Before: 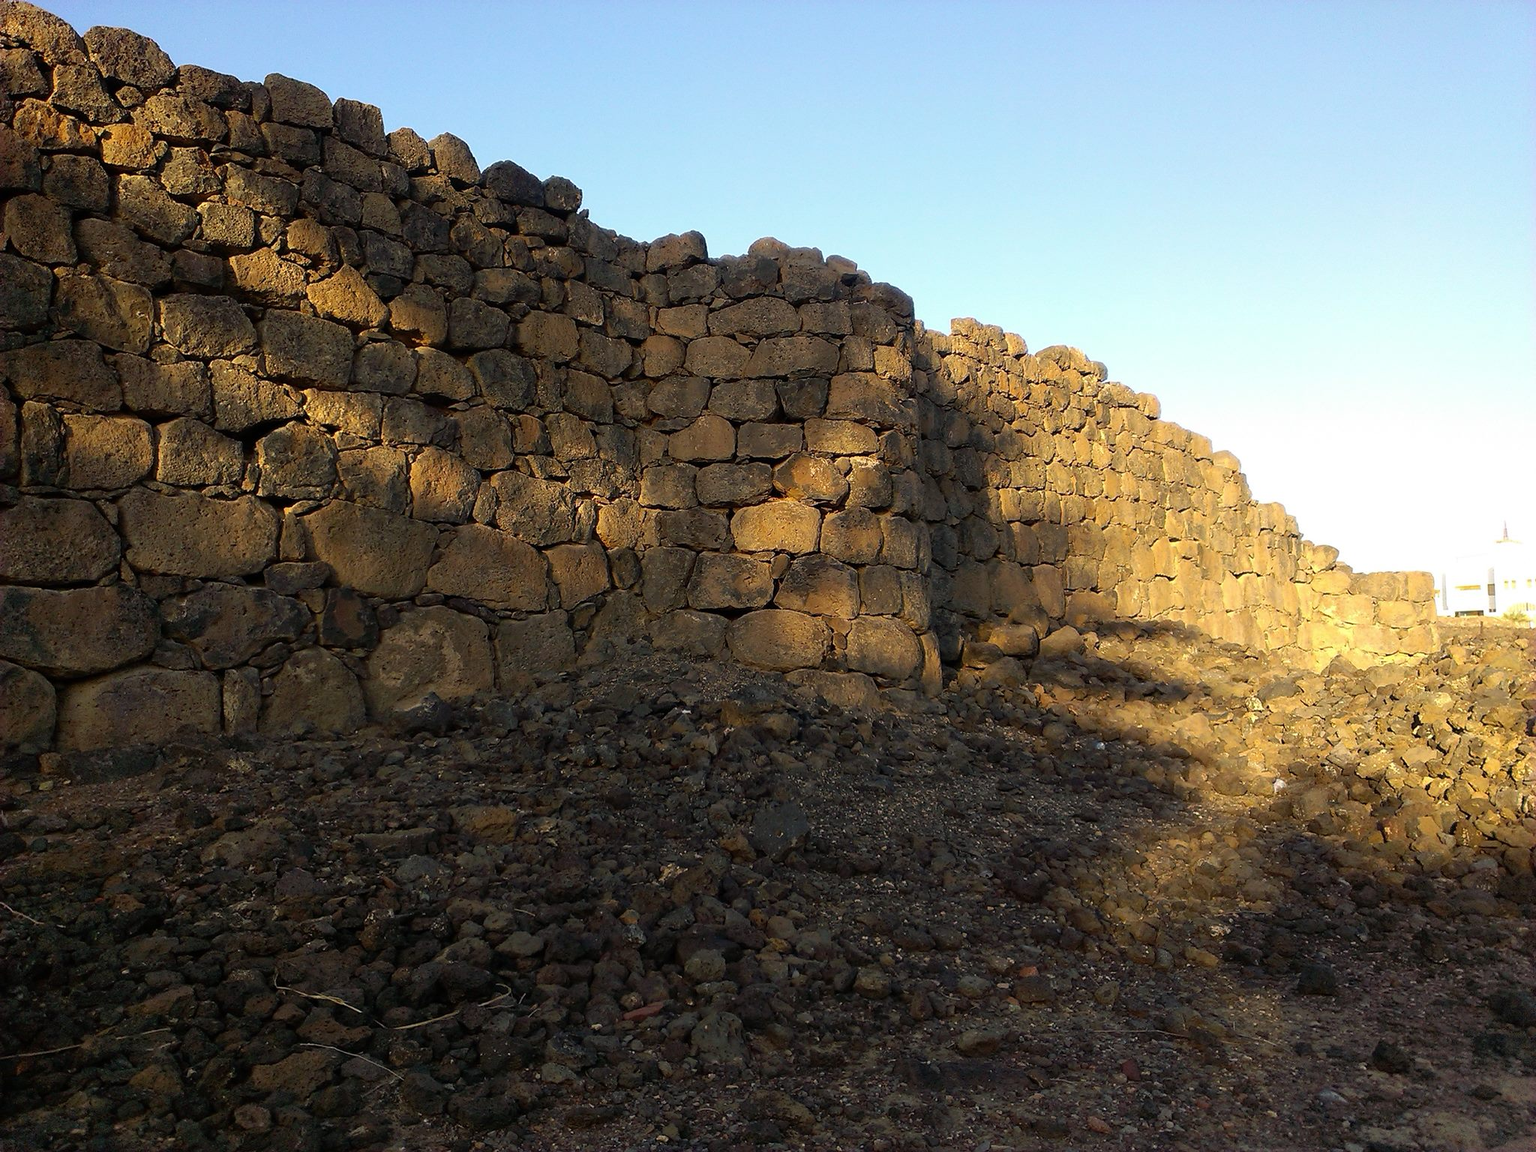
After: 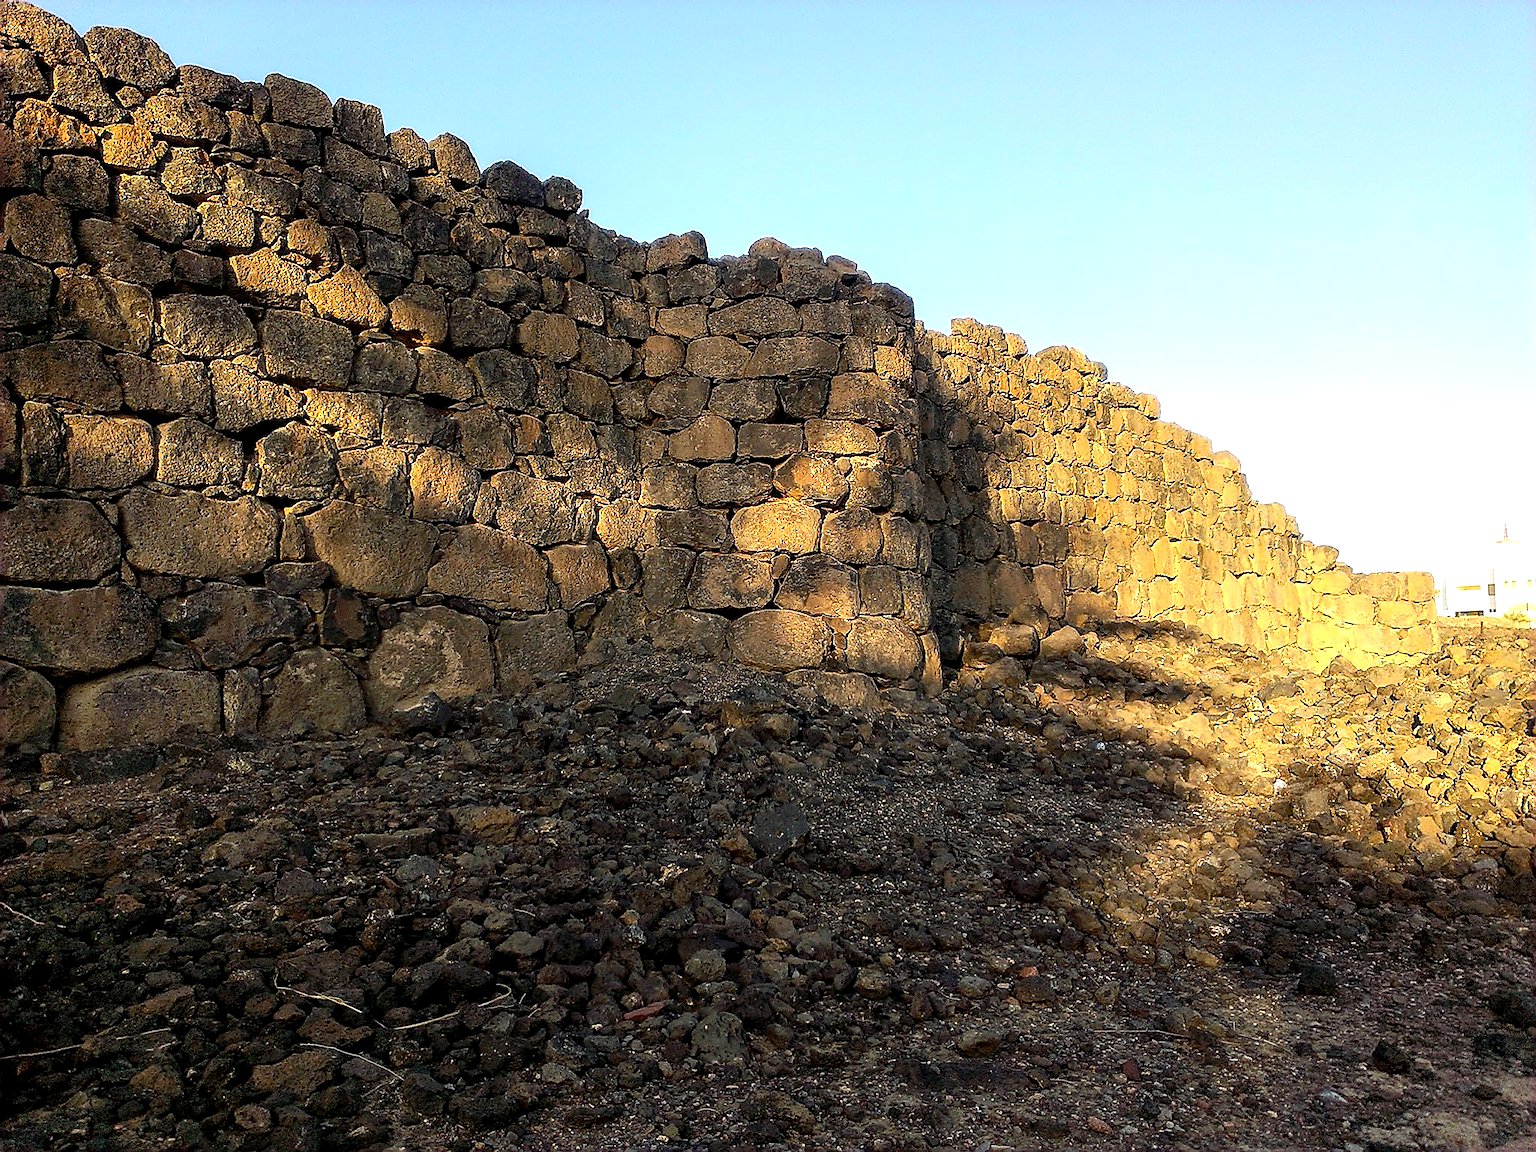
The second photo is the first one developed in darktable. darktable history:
contrast brightness saturation: contrast 0.2, brightness 0.16, saturation 0.22
sharpen: radius 1.4, amount 1.25, threshold 0.7
local contrast: highlights 60%, shadows 60%, detail 160%
